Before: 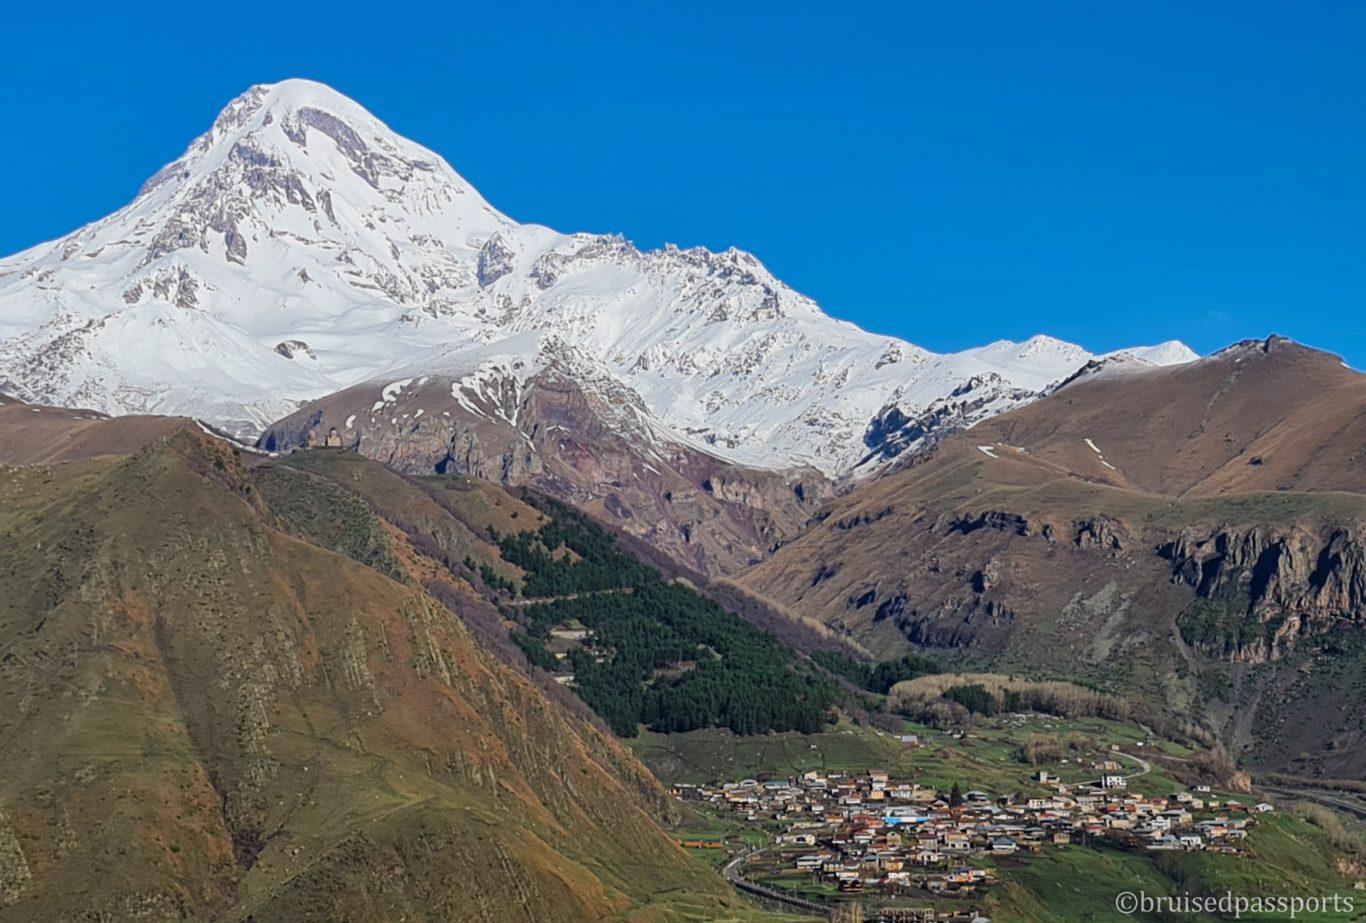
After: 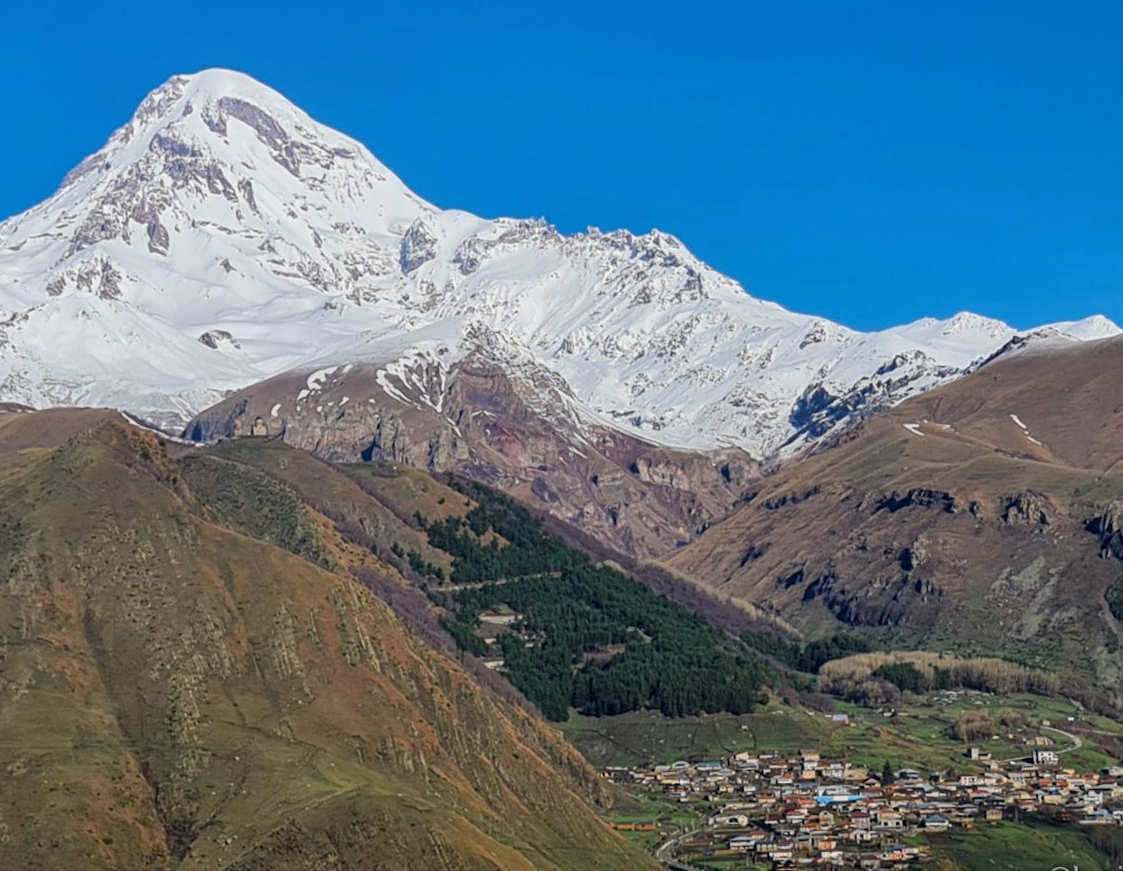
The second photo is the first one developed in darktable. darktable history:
local contrast: detail 110%
crop and rotate: angle 1°, left 4.281%, top 0.642%, right 11.383%, bottom 2.486%
